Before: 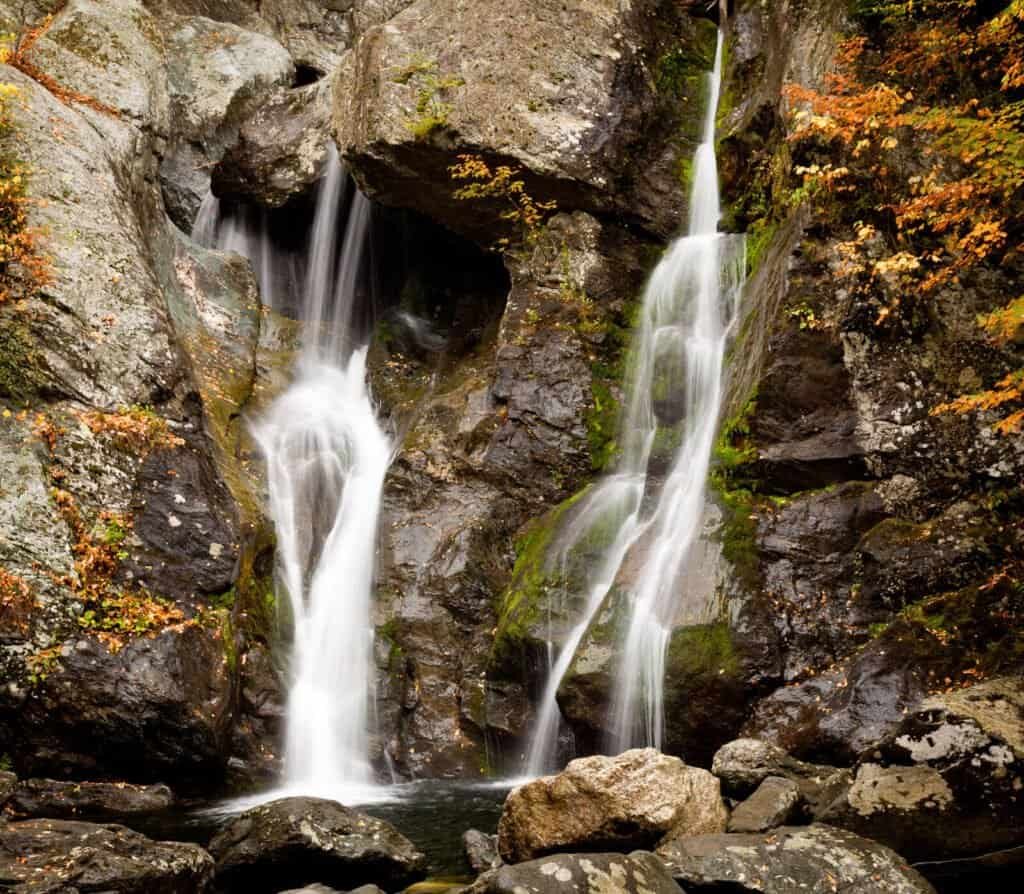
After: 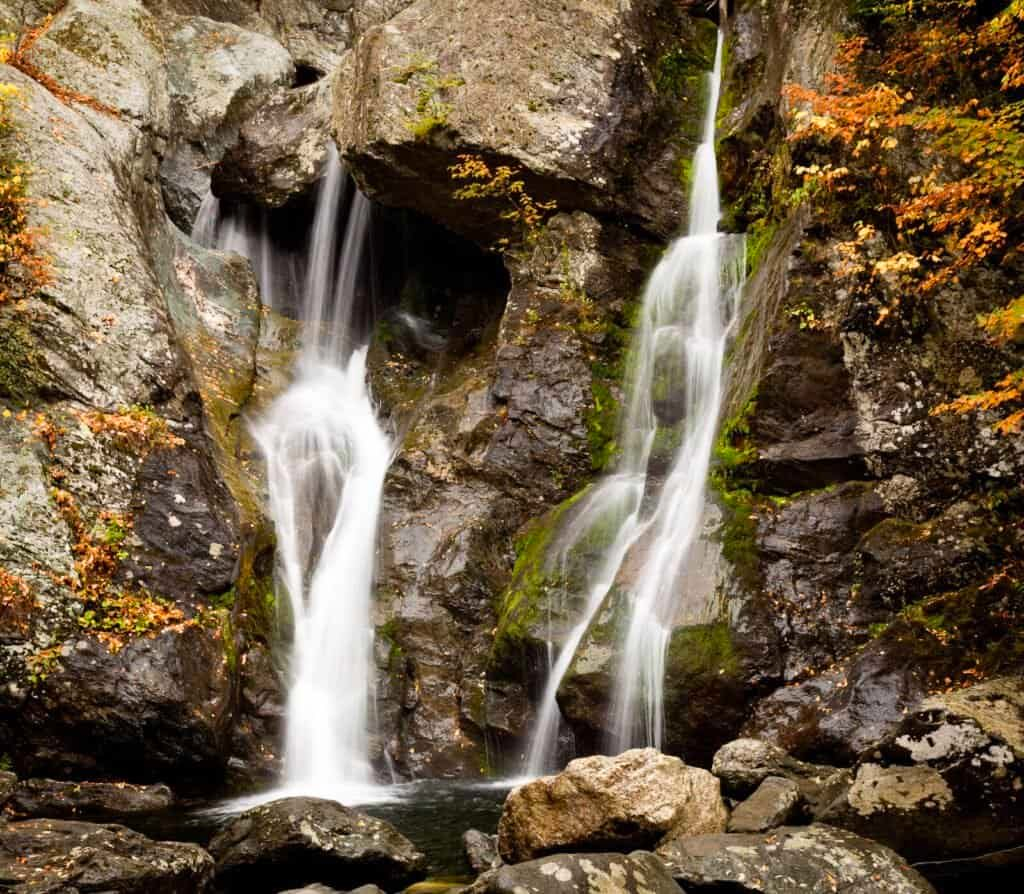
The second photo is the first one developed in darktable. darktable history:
contrast brightness saturation: contrast 0.098, brightness 0.03, saturation 0.089
